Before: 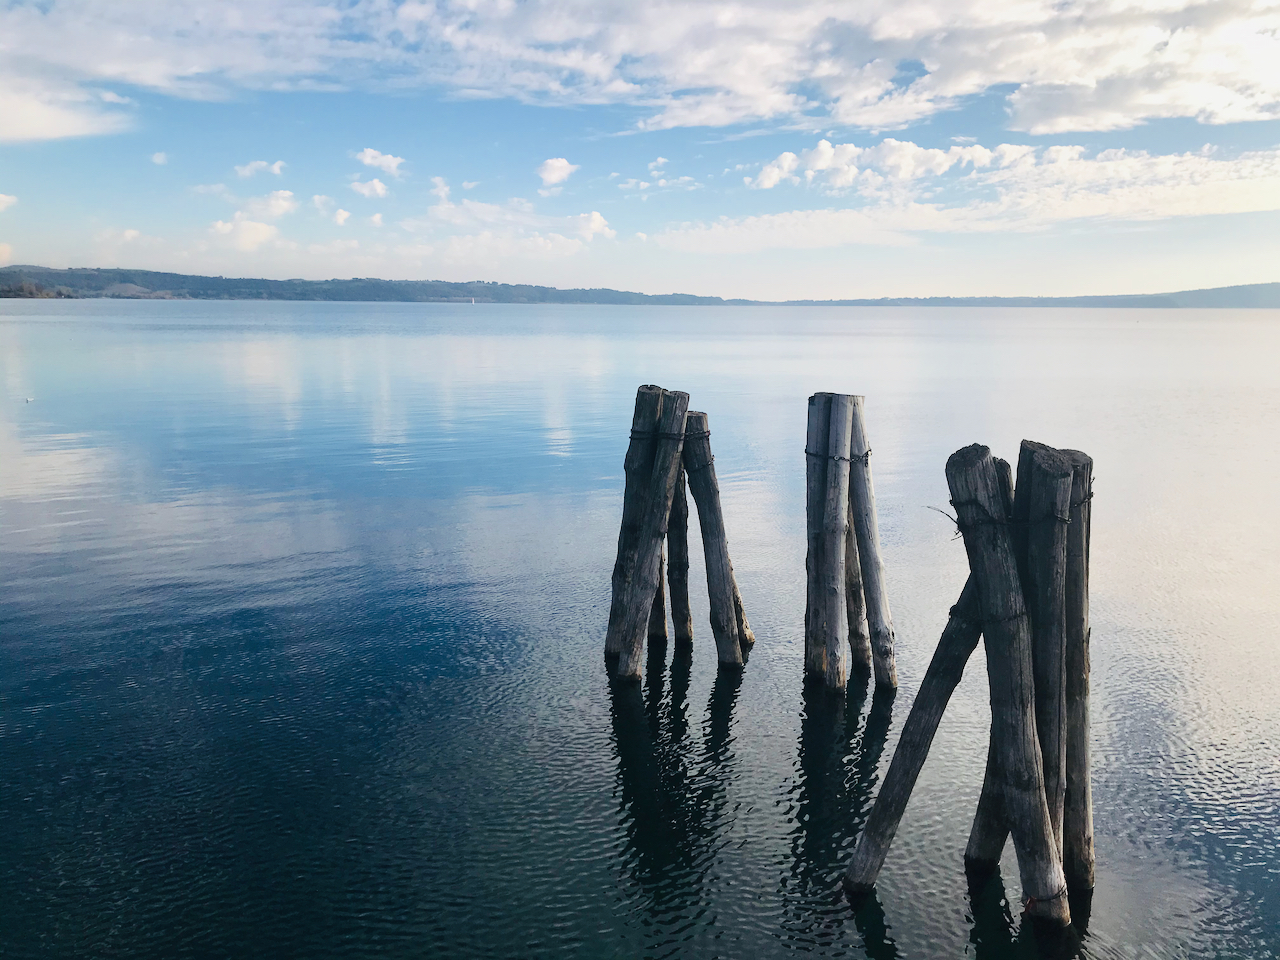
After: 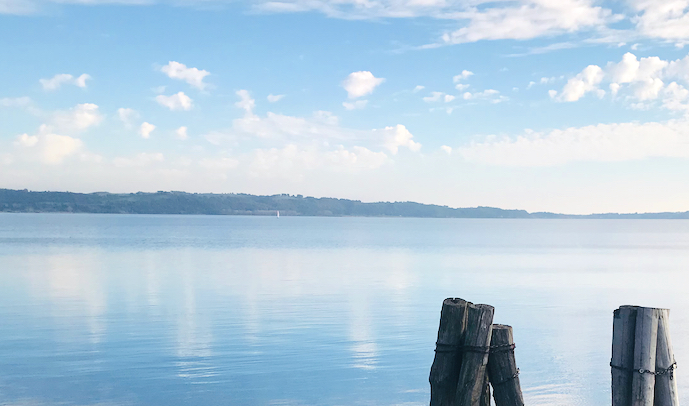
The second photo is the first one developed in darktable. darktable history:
exposure: exposure 0.191 EV, compensate highlight preservation false
crop: left 15.306%, top 9.065%, right 30.789%, bottom 48.638%
